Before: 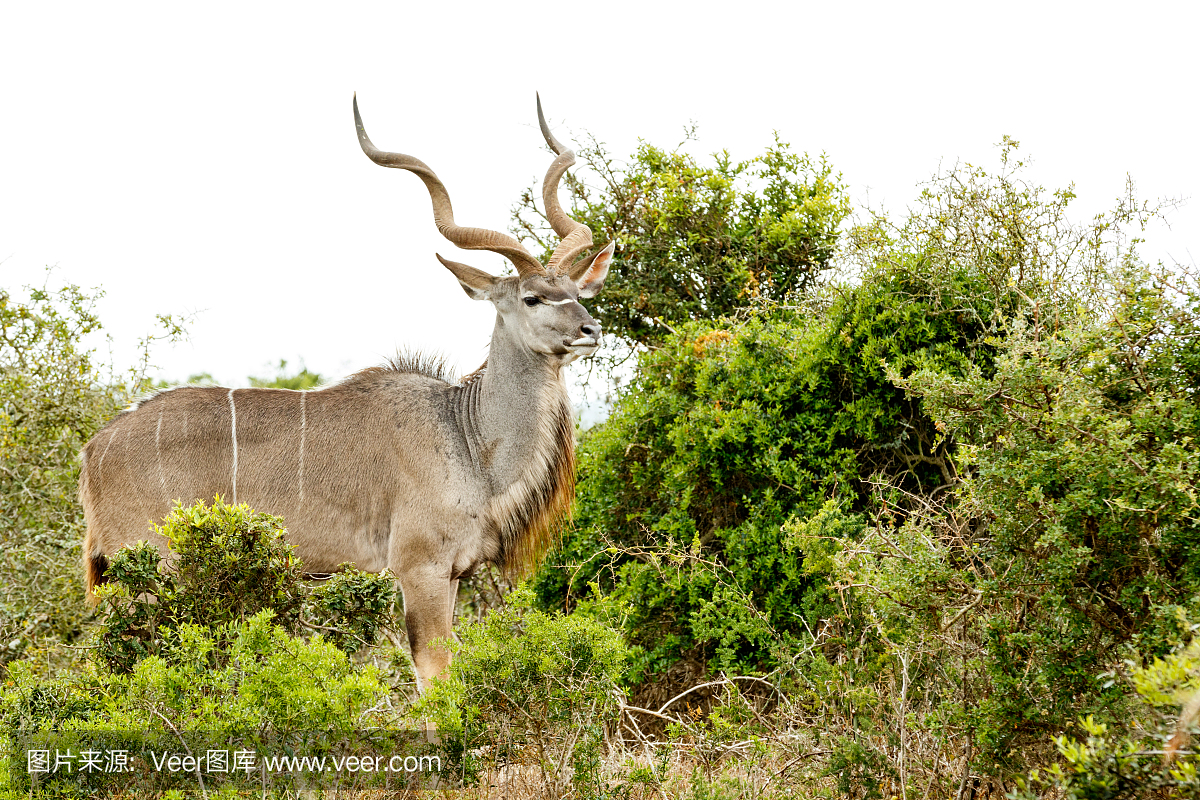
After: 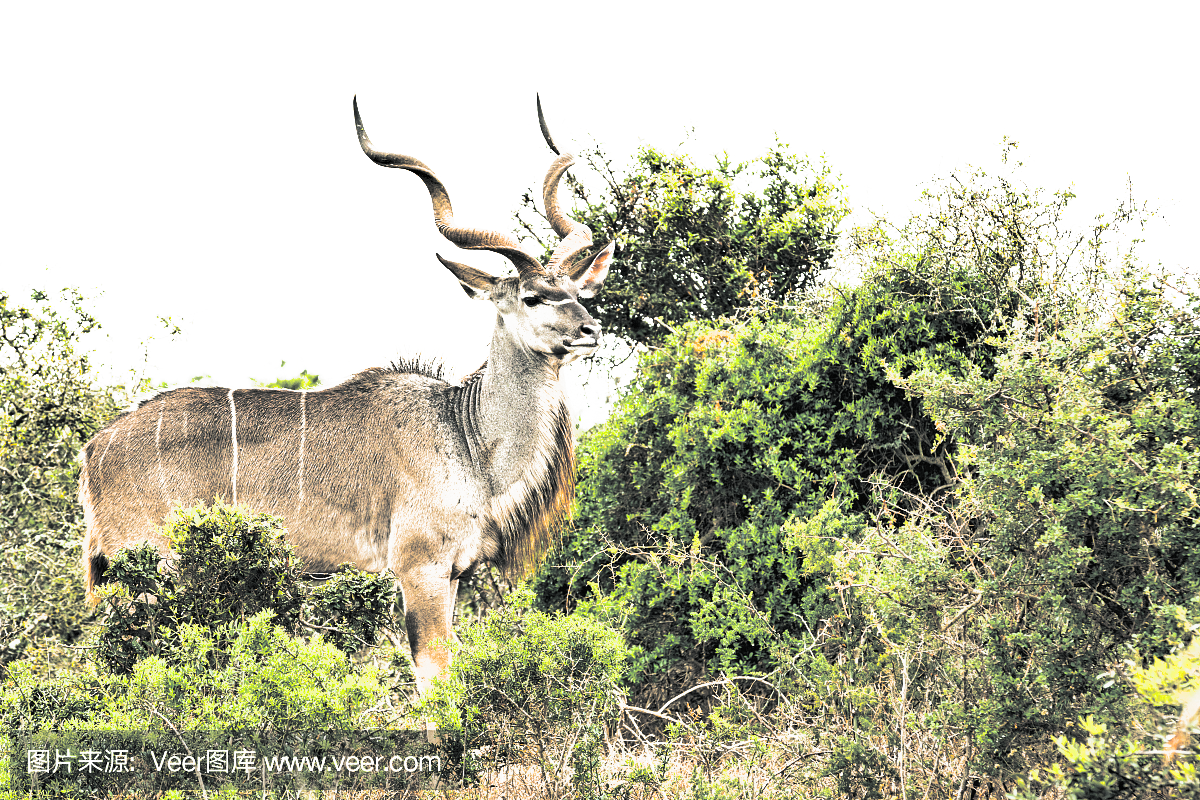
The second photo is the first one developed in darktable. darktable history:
shadows and highlights: radius 108.52, shadows 23.73, highlights -59.32, low approximation 0.01, soften with gaussian
contrast brightness saturation: brightness 0.15
split-toning: shadows › hue 190.8°, shadows › saturation 0.05, highlights › hue 54°, highlights › saturation 0.05, compress 0%
haze removal: compatibility mode true, adaptive false
exposure: black level correction 0, exposure 1 EV, compensate exposure bias true, compensate highlight preservation false
